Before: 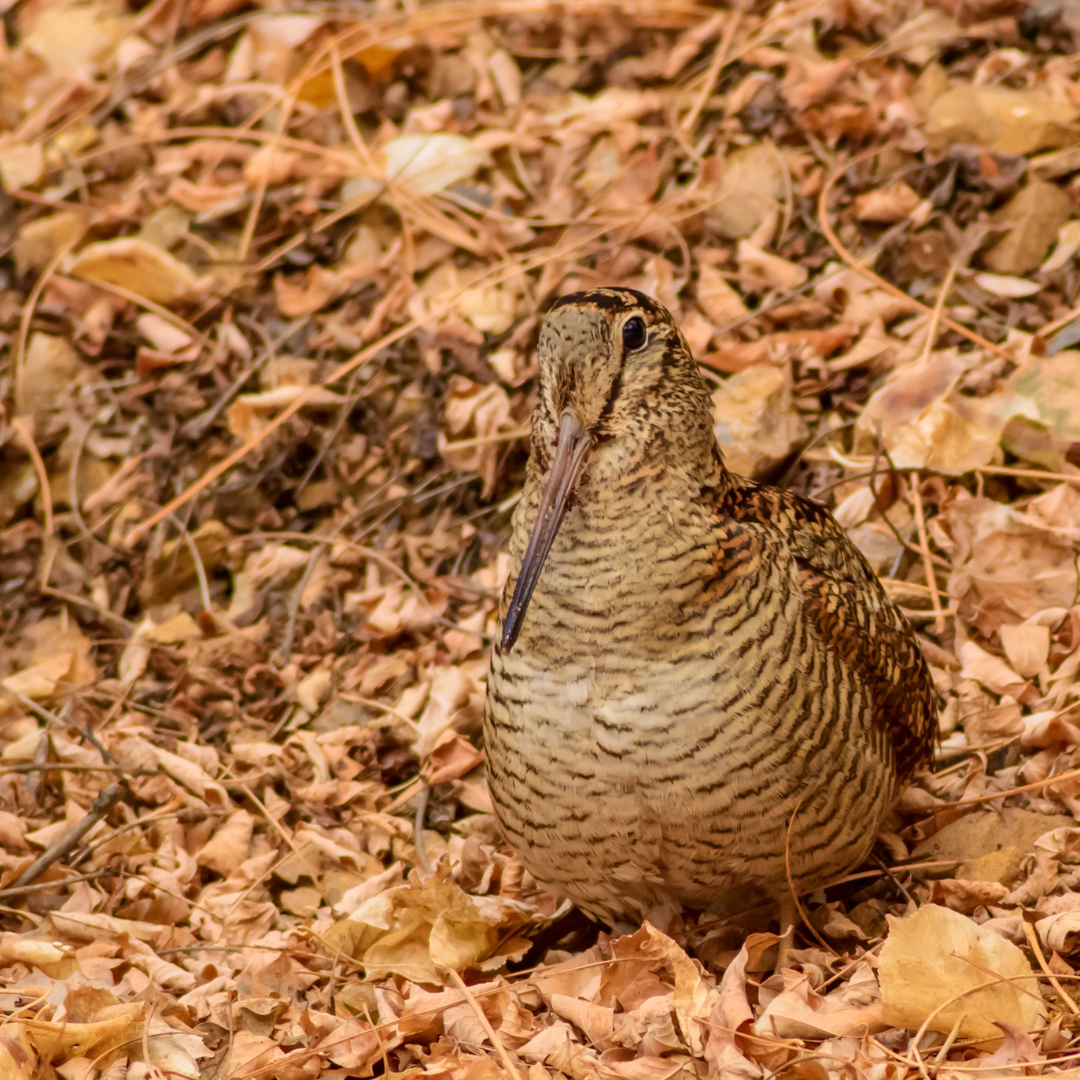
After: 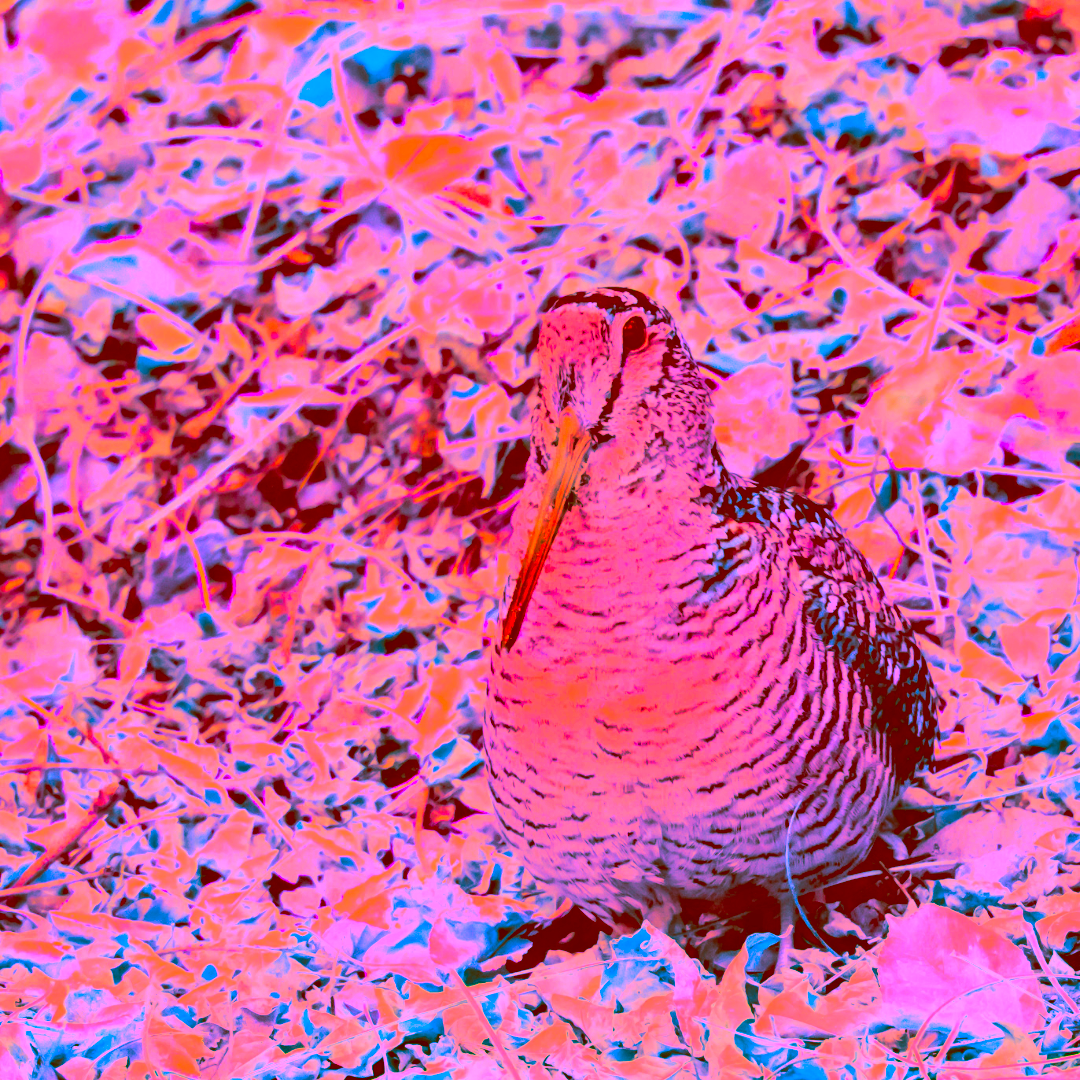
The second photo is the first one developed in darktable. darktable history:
color correction: highlights a* -39.68, highlights b* -40, shadows a* -40, shadows b* -40, saturation -3
white balance: red 0.982, blue 1.018
base curve: curves: ch0 [(0, 0) (0.028, 0.03) (0.121, 0.232) (0.46, 0.748) (0.859, 0.968) (1, 1)], preserve colors none
